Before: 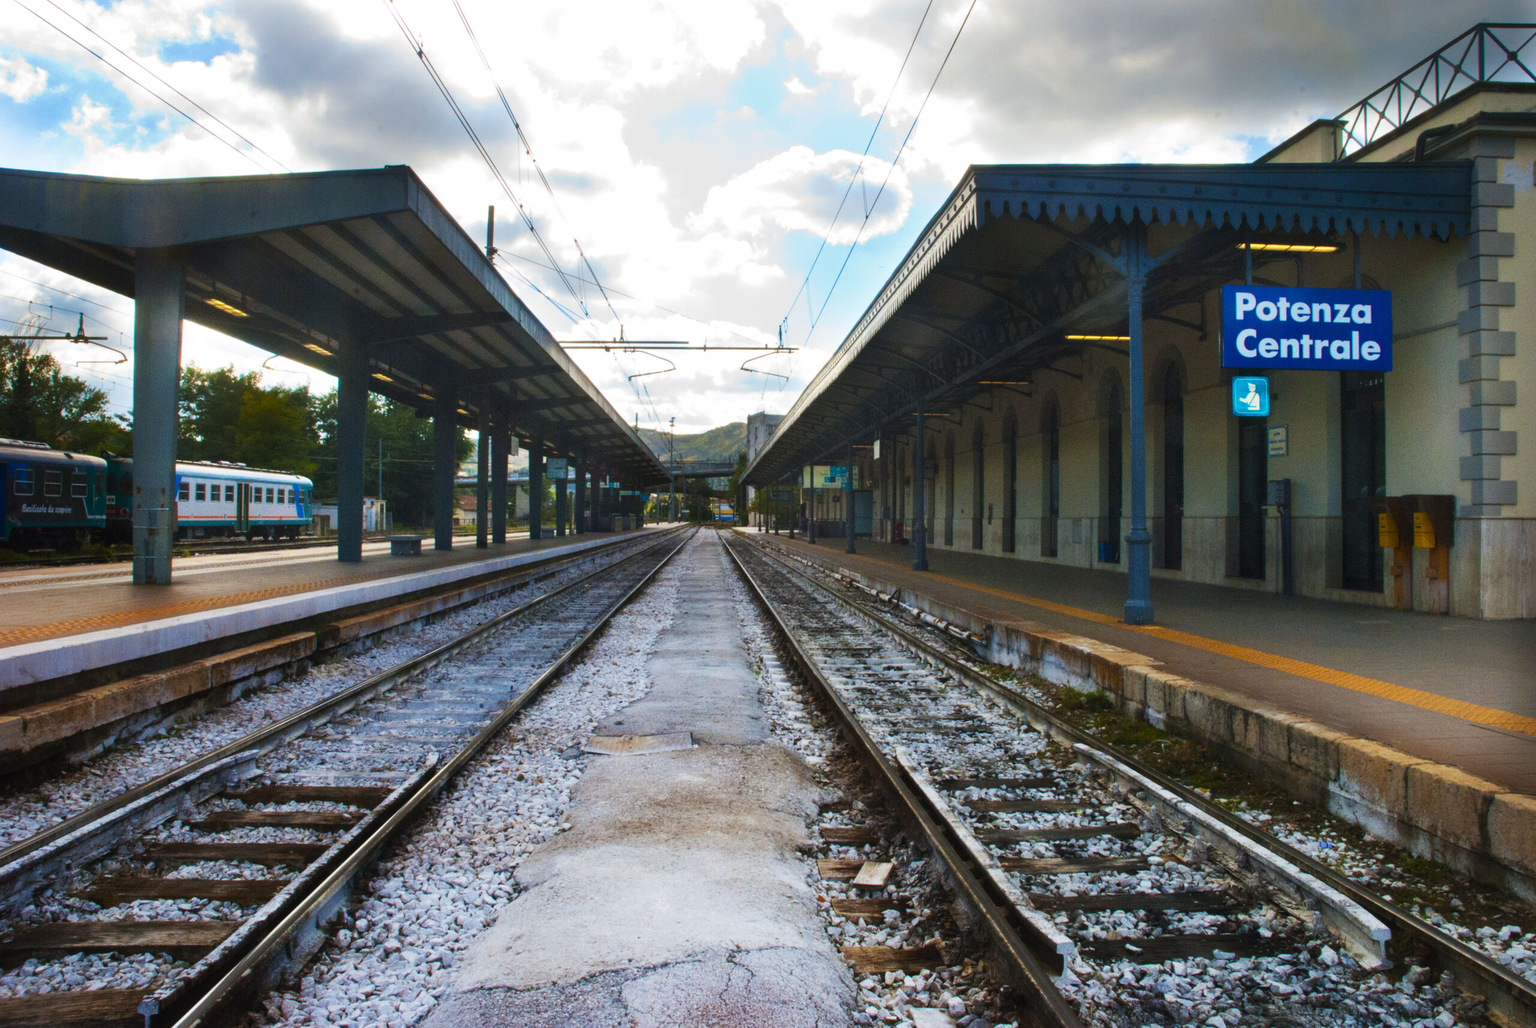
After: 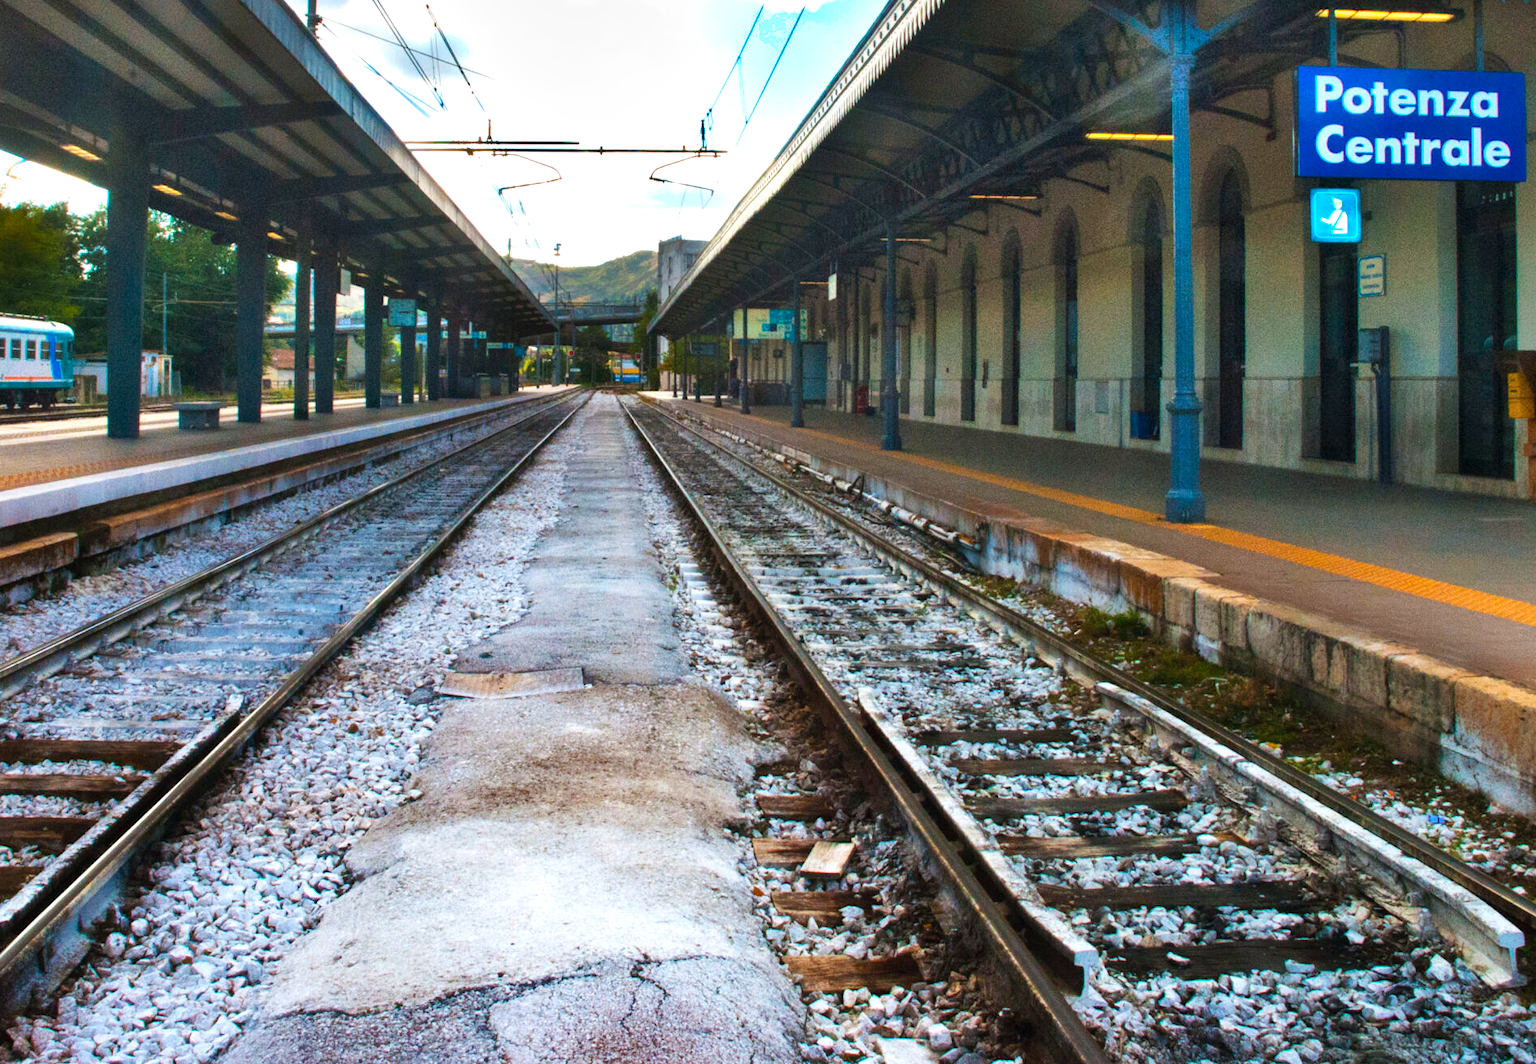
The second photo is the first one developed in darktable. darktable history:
exposure: black level correction 0, exposure 0.499 EV, compensate highlight preservation false
crop: left 16.834%, top 23.01%, right 8.805%
shadows and highlights: shadows 59.65, soften with gaussian
